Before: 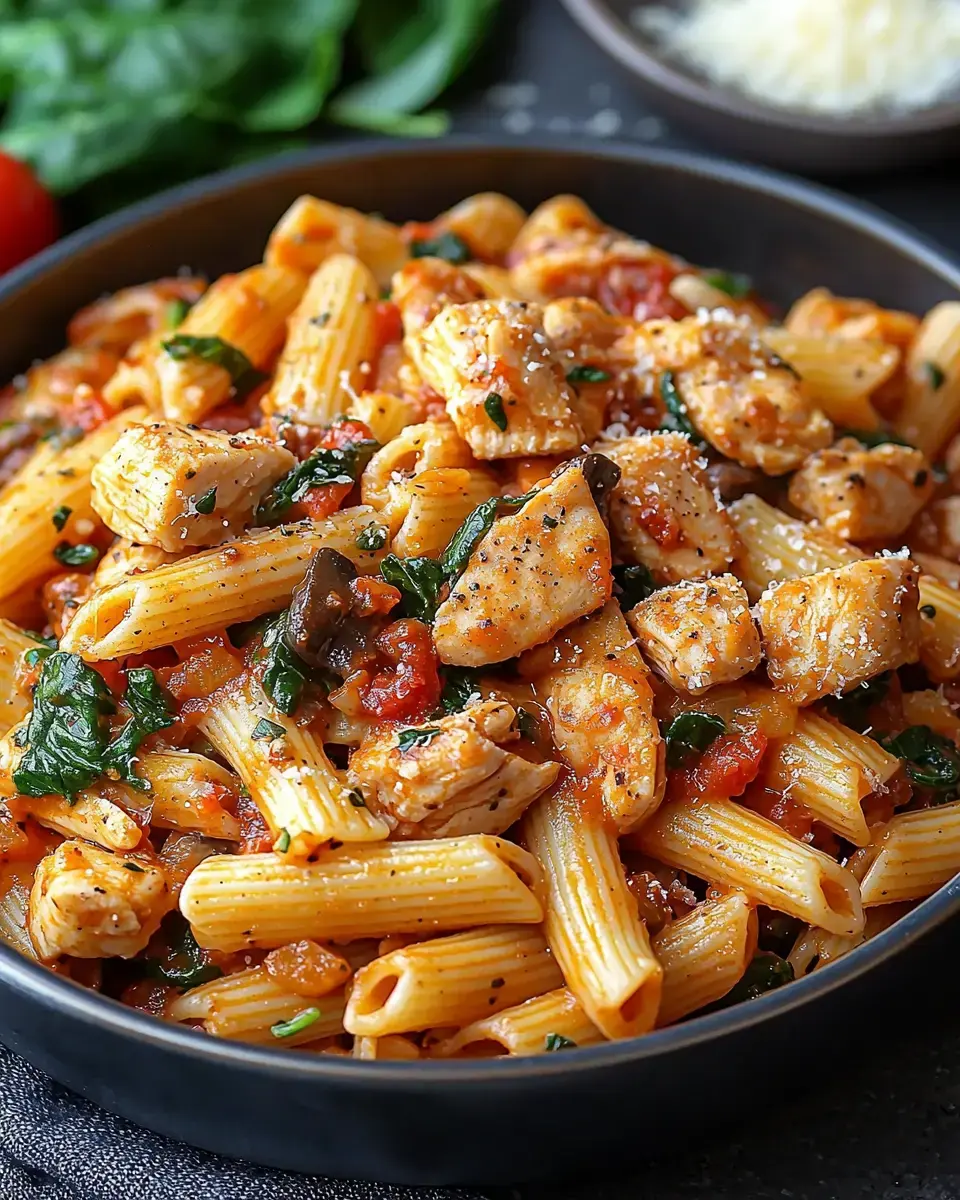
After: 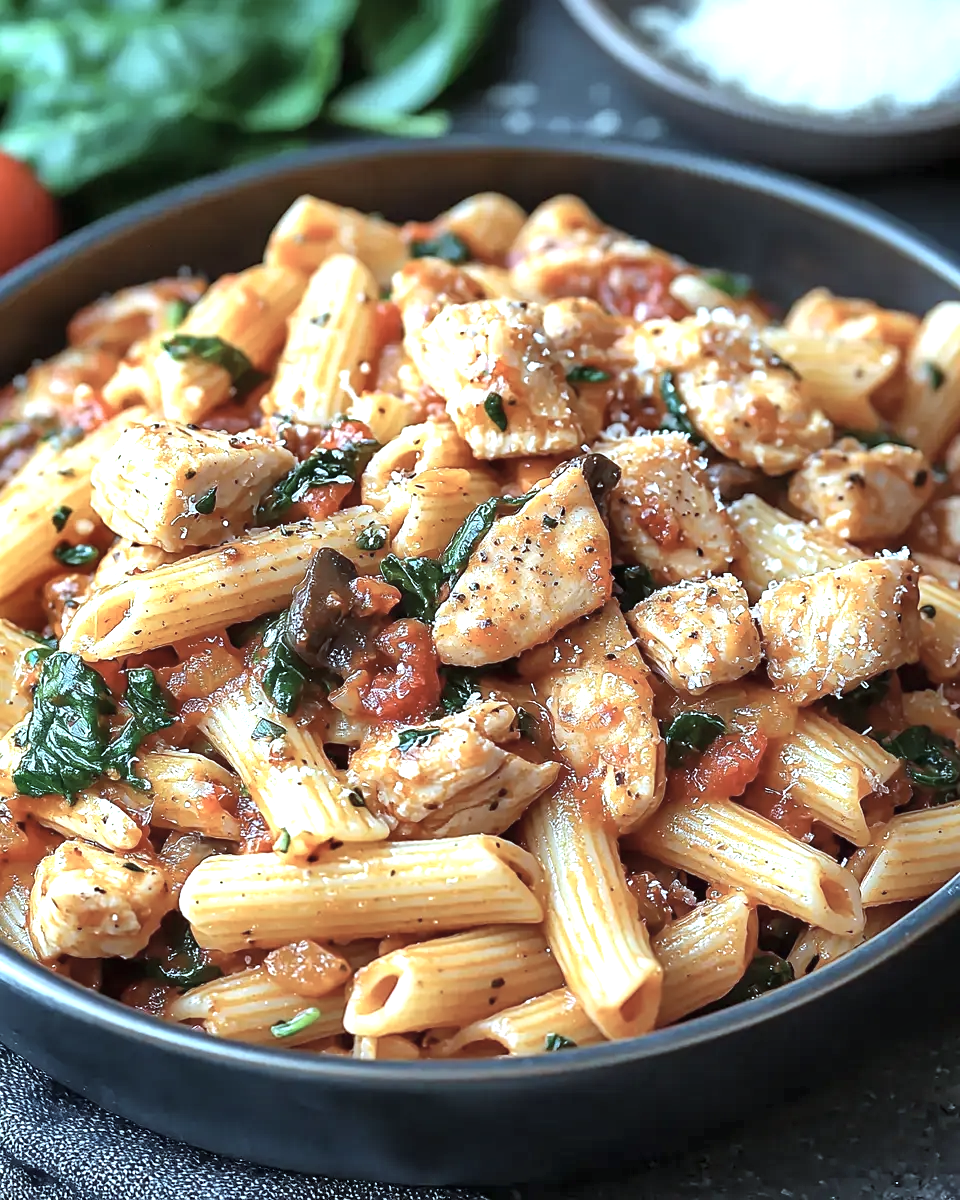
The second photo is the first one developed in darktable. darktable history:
exposure: black level correction 0, exposure 0.877 EV, compensate exposure bias true, compensate highlight preservation false
color correction: highlights a* -12.64, highlights b* -18.1, saturation 0.7
shadows and highlights: shadows 49, highlights -41, soften with gaussian
white balance: red 0.988, blue 1.017
